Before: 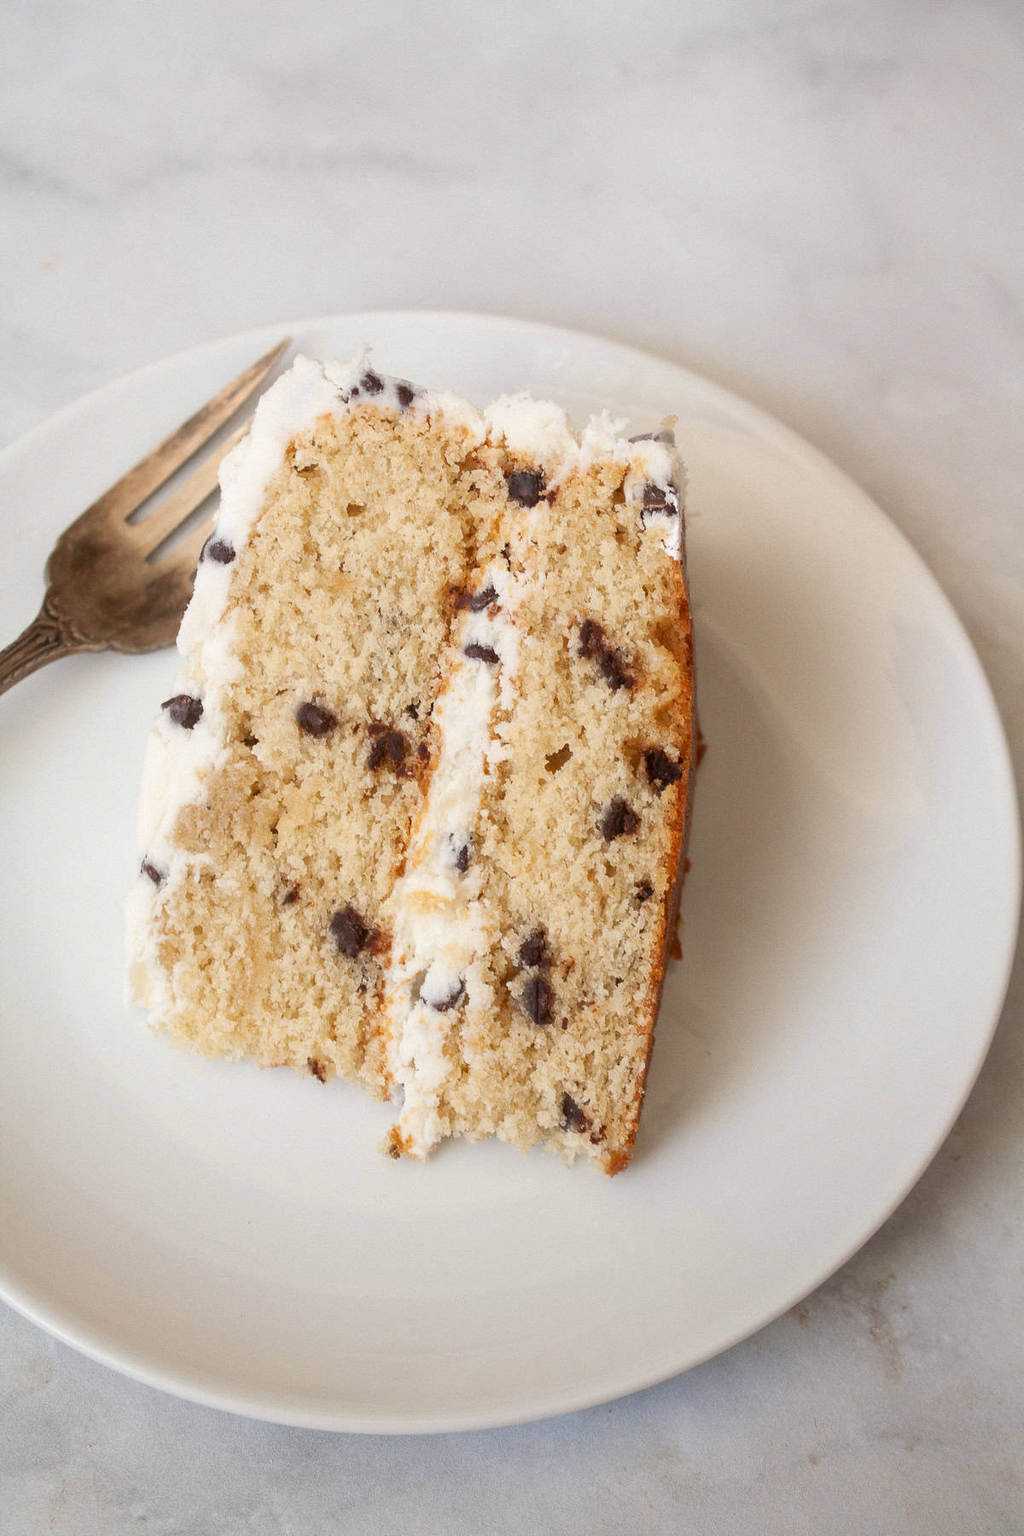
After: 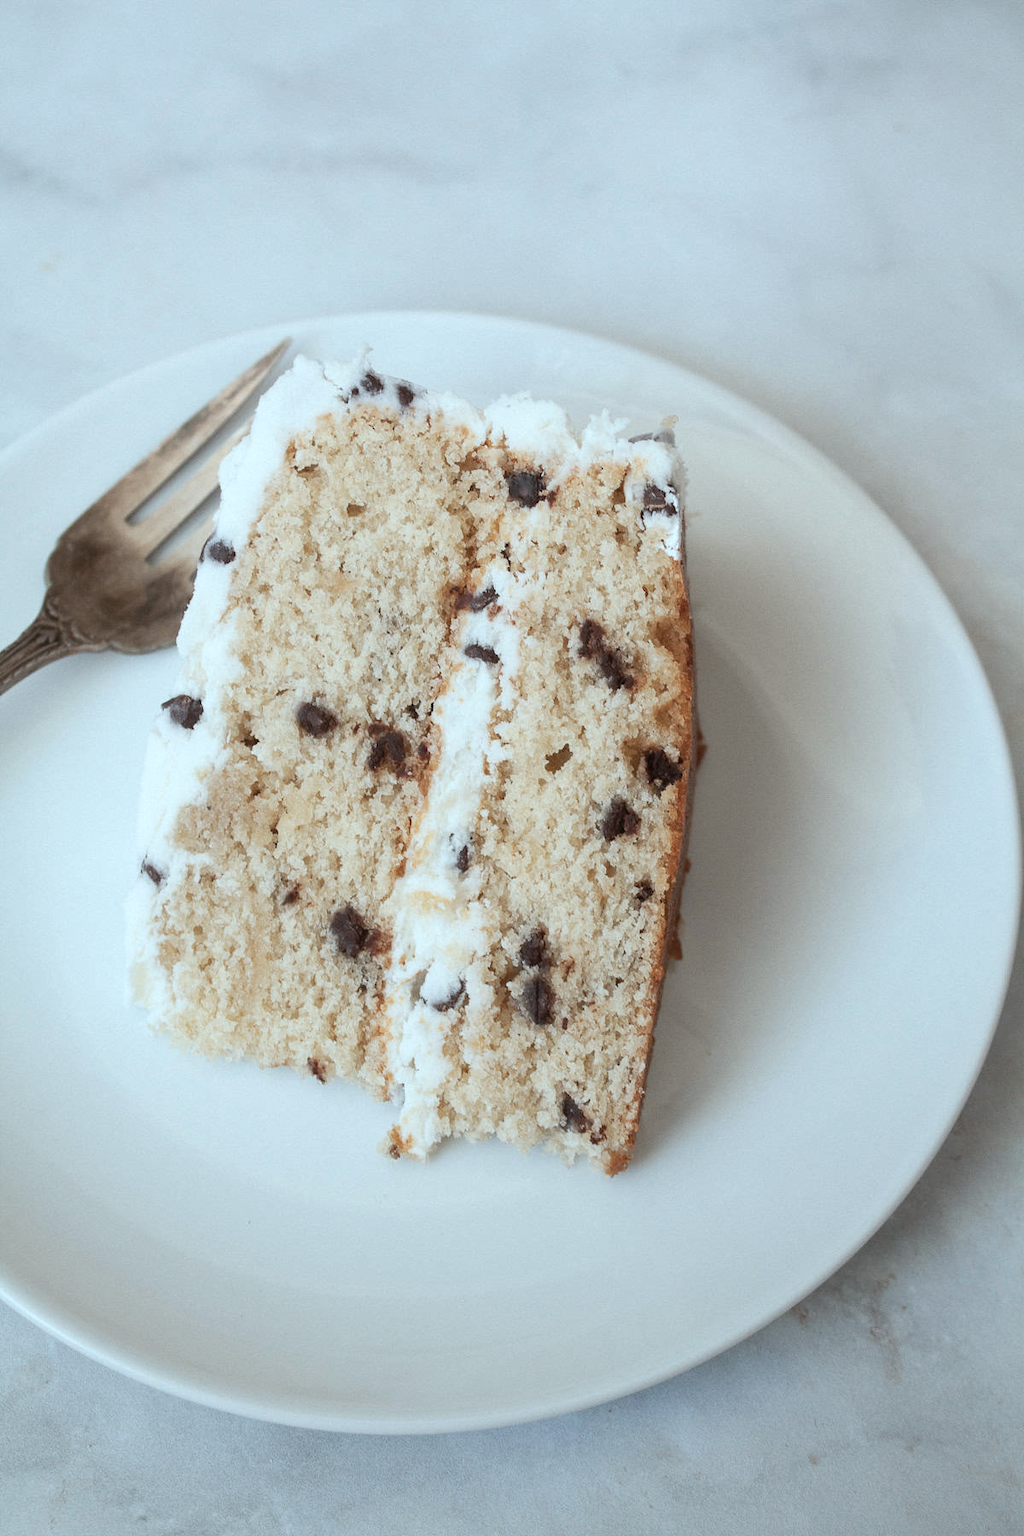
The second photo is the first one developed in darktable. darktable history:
white balance: red 1.009, blue 0.985
color correction: highlights a* -12.64, highlights b* -18.1, saturation 0.7
